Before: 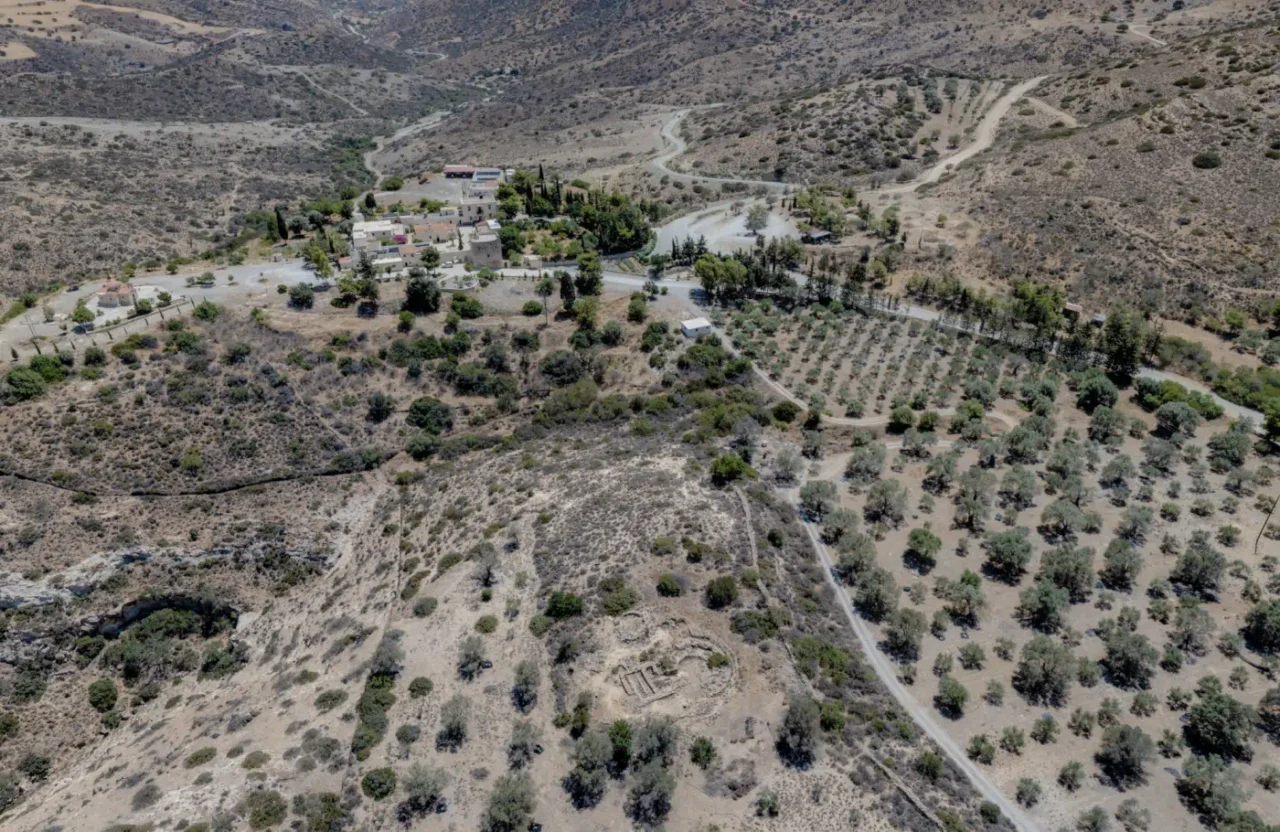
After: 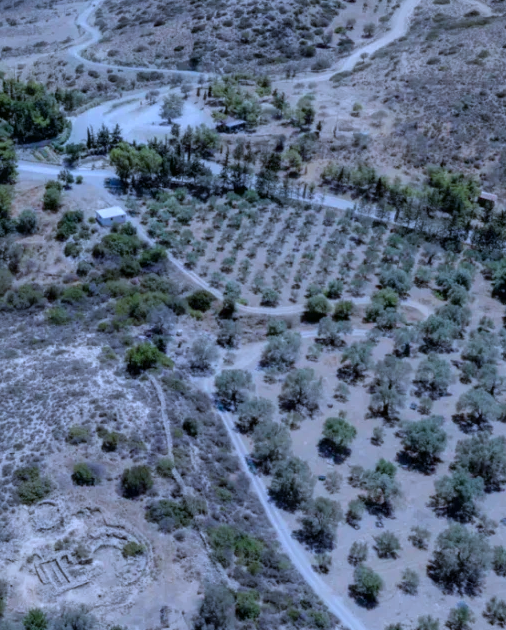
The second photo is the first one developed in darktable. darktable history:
crop: left 45.721%, top 13.393%, right 14.118%, bottom 10.01%
color calibration: illuminant as shot in camera, adaptation linear Bradford (ICC v4), x 0.406, y 0.405, temperature 3570.35 K, saturation algorithm version 1 (2020)
